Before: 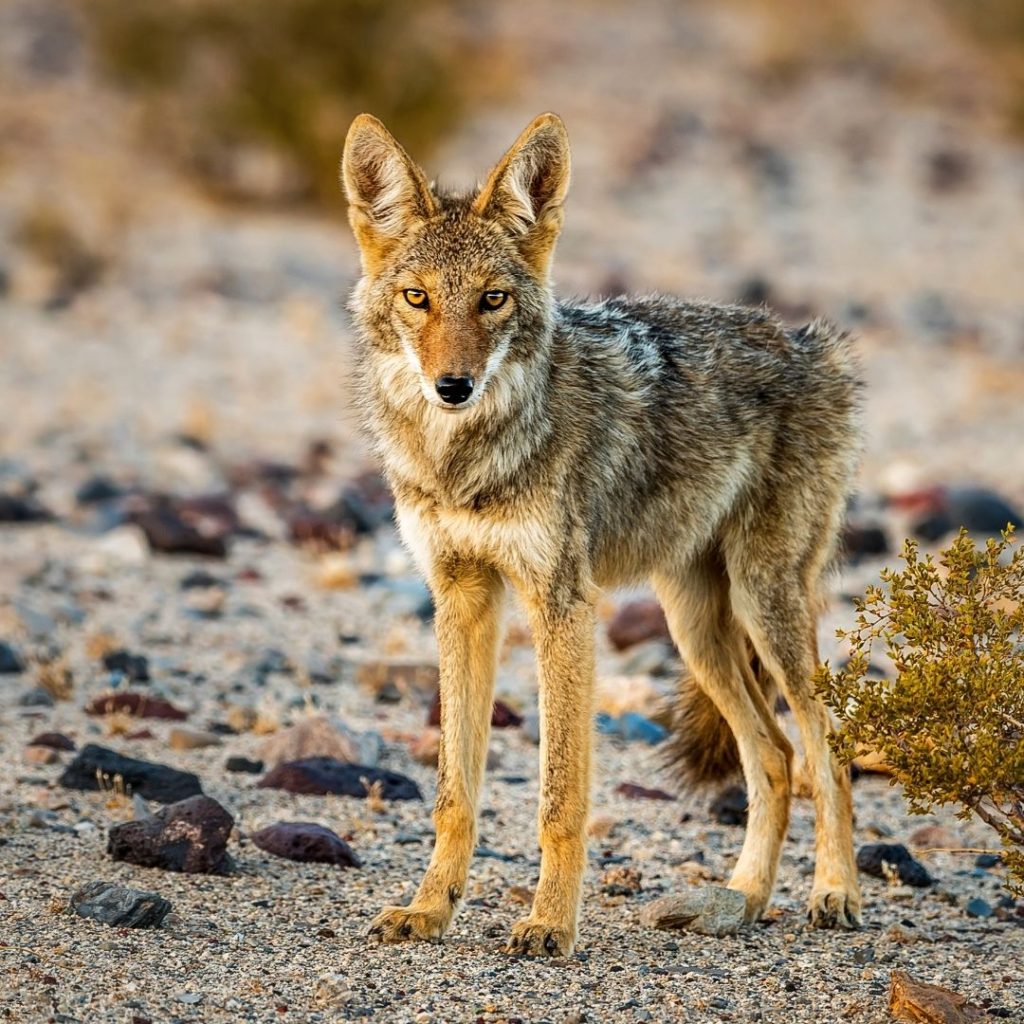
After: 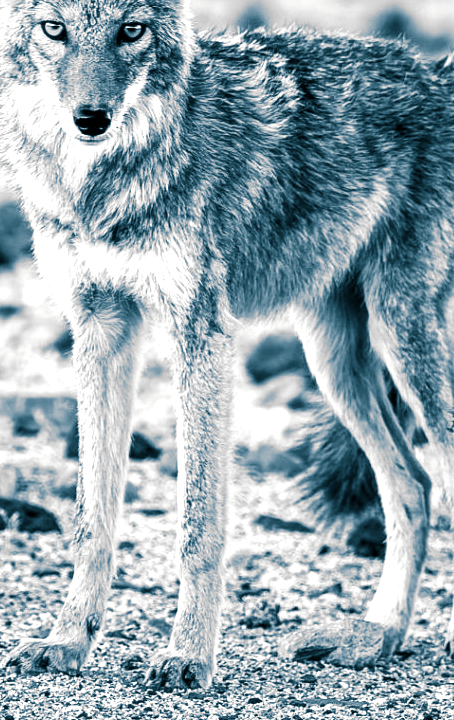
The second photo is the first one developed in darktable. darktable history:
exposure: black level correction 0.001, exposure 0.5 EV, compensate exposure bias true, compensate highlight preservation false
tone equalizer: -8 EV -0.417 EV, -7 EV -0.389 EV, -6 EV -0.333 EV, -5 EV -0.222 EV, -3 EV 0.222 EV, -2 EV 0.333 EV, -1 EV 0.389 EV, +0 EV 0.417 EV, edges refinement/feathering 500, mask exposure compensation -1.57 EV, preserve details no
crop: left 35.432%, top 26.233%, right 20.145%, bottom 3.432%
monochrome: size 1
split-toning: shadows › hue 212.4°, balance -70
